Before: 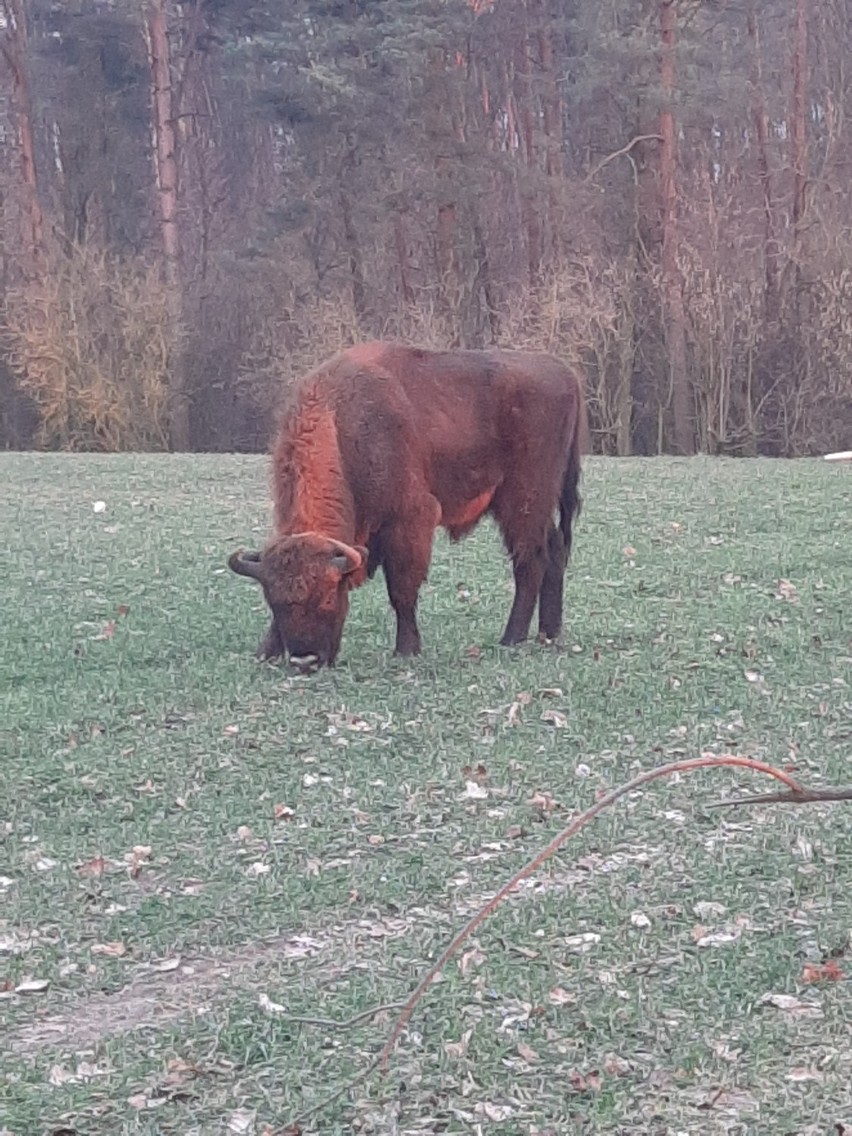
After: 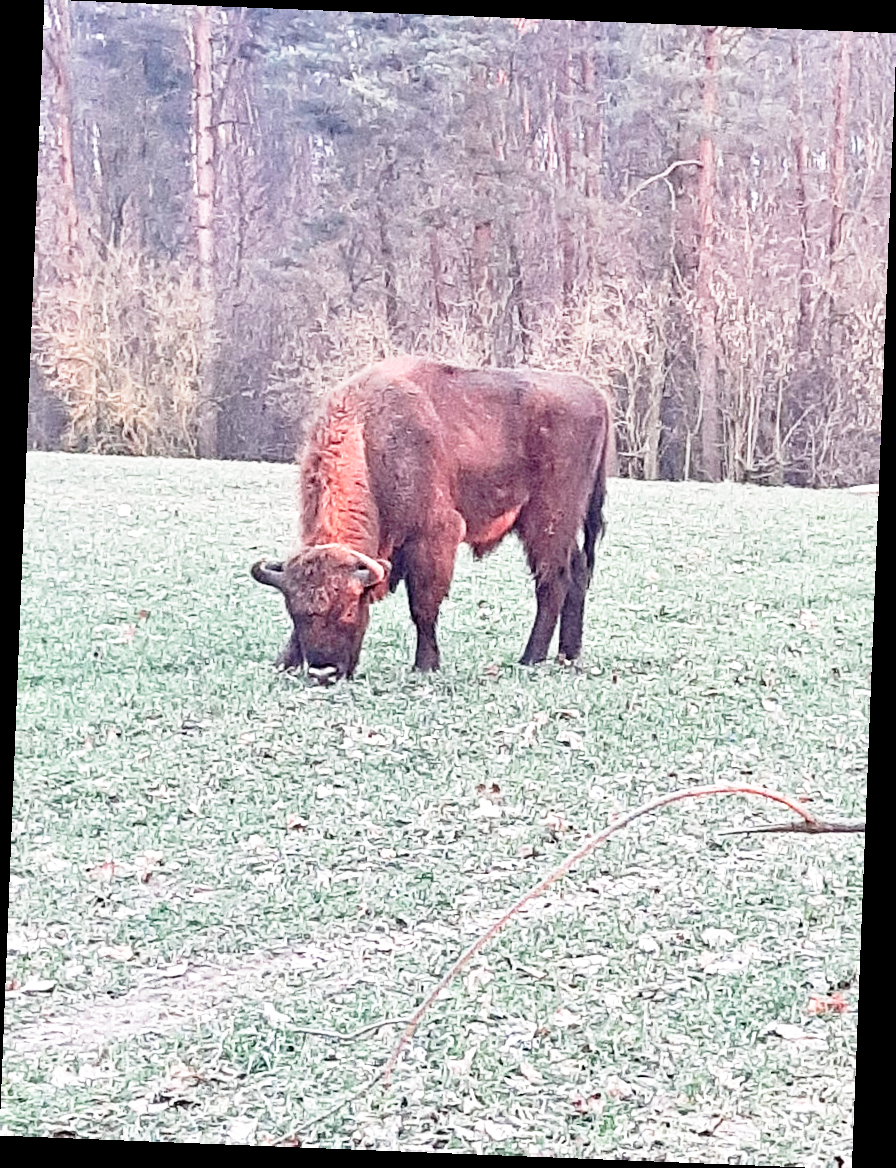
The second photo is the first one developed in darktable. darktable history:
rotate and perspective: rotation 2.27°, automatic cropping off
exposure: exposure 0.127 EV, compensate highlight preservation false
base curve: curves: ch0 [(0, 0) (0.012, 0.01) (0.073, 0.168) (0.31, 0.711) (0.645, 0.957) (1, 1)], preserve colors none
contrast equalizer: octaves 7, y [[0.5, 0.542, 0.583, 0.625, 0.667, 0.708], [0.5 ×6], [0.5 ×6], [0 ×6], [0 ×6]]
shadows and highlights: radius 125.46, shadows 30.51, highlights -30.51, low approximation 0.01, soften with gaussian
